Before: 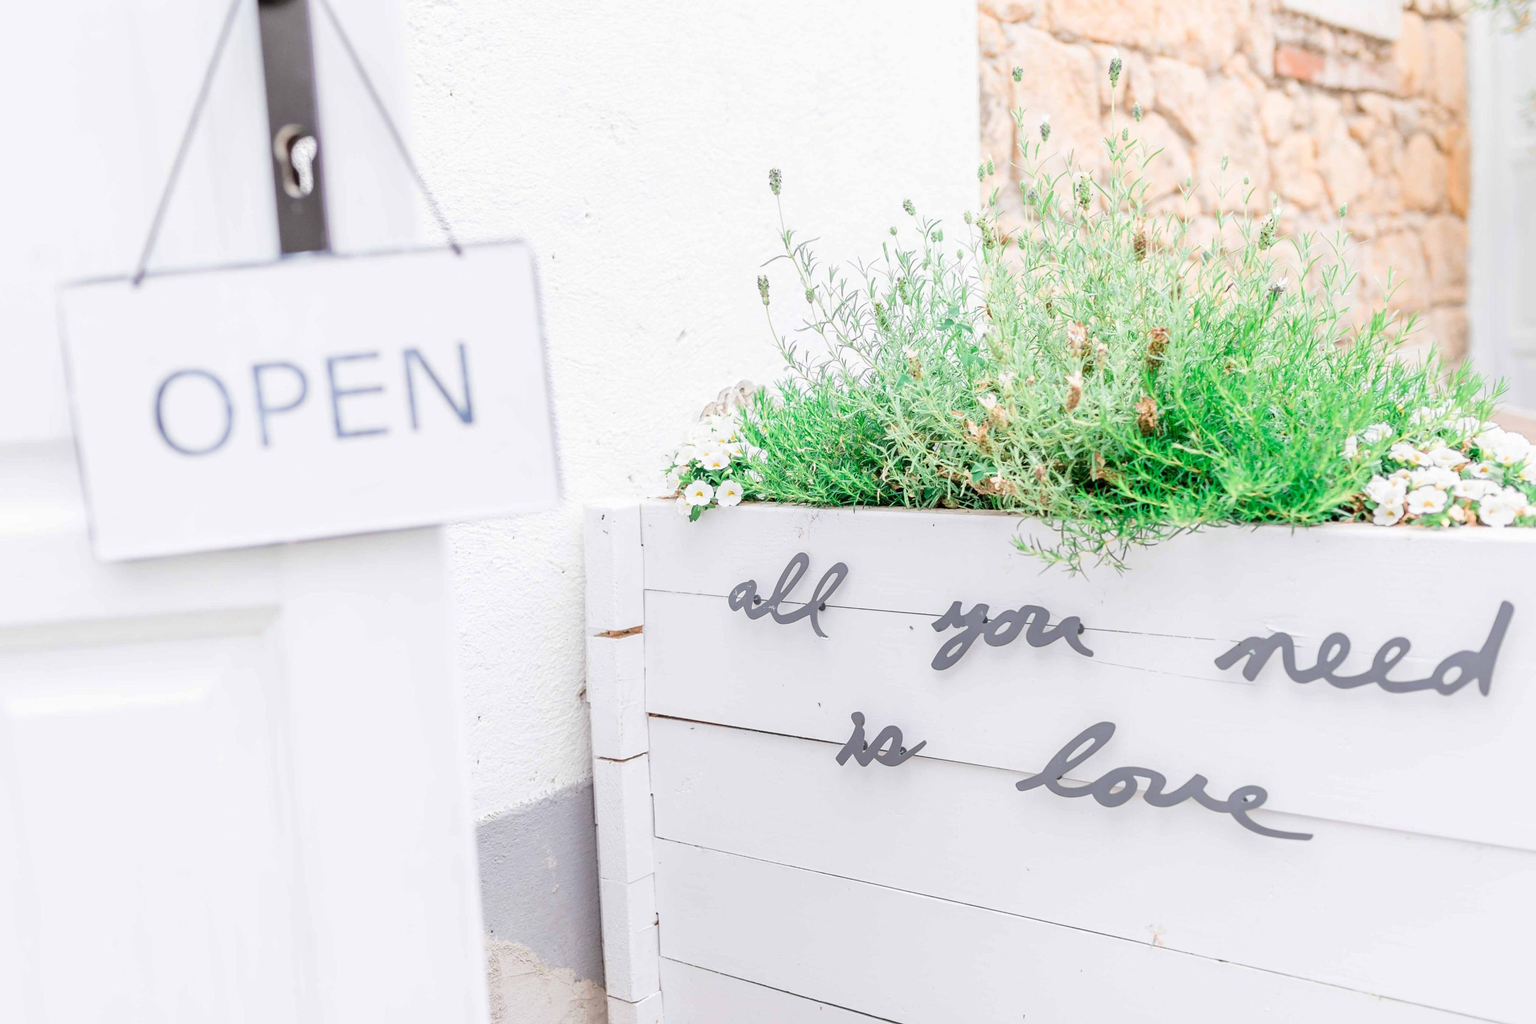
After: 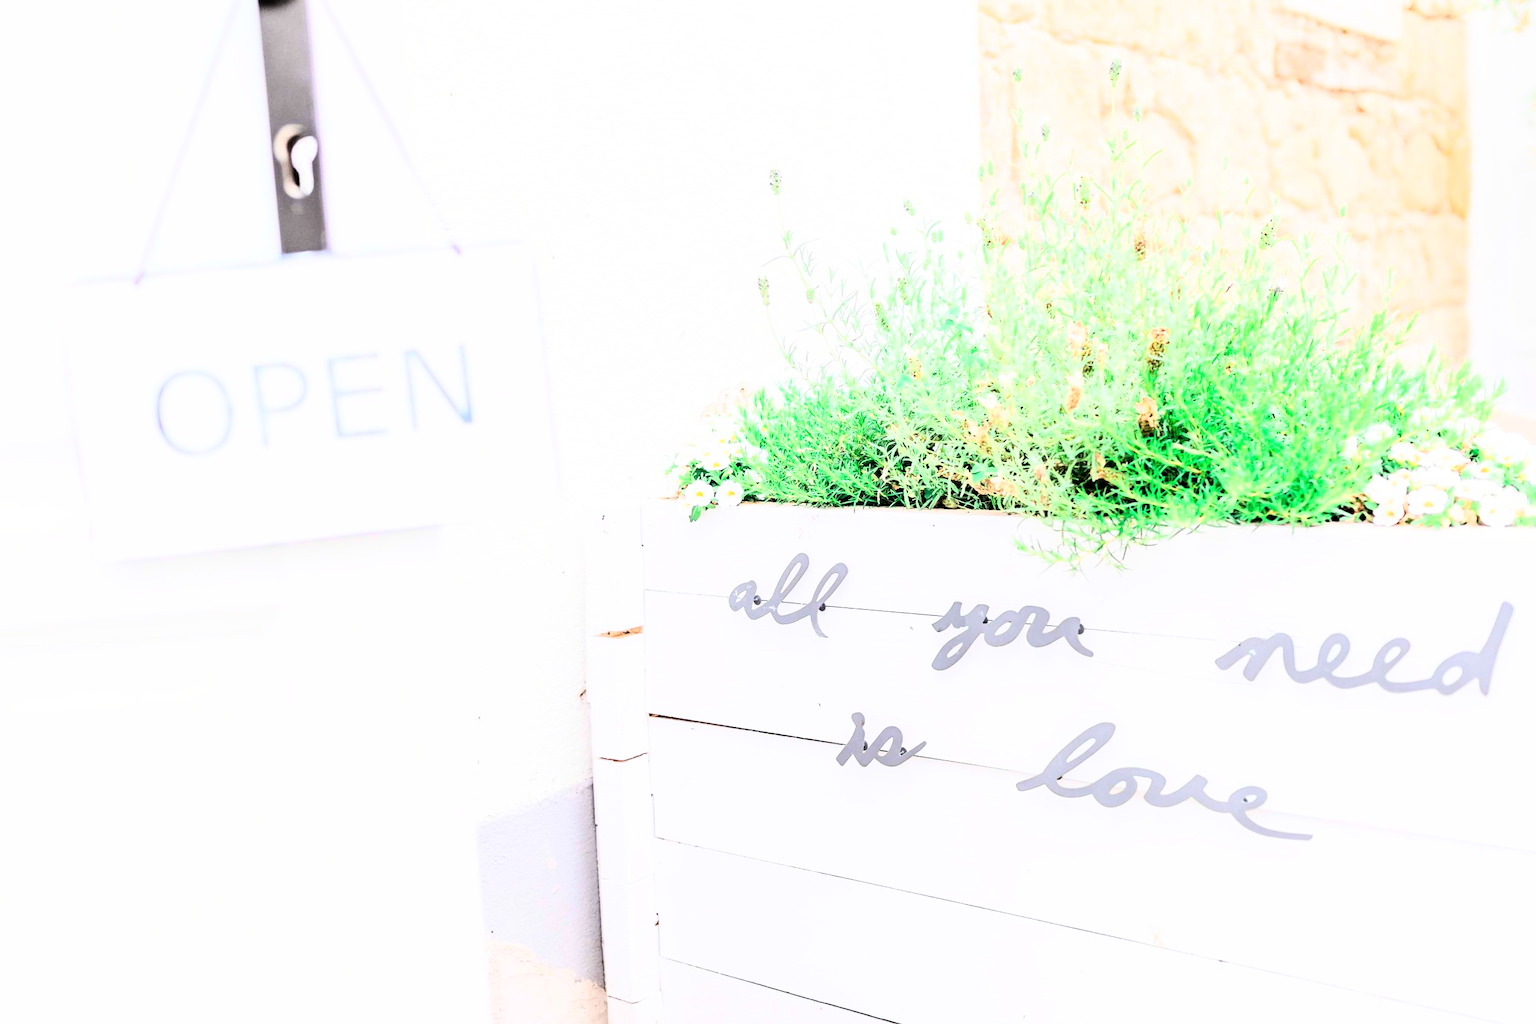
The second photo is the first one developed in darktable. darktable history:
white balance: emerald 1
rgb curve: curves: ch0 [(0, 0) (0.21, 0.15) (0.24, 0.21) (0.5, 0.75) (0.75, 0.96) (0.89, 0.99) (1, 1)]; ch1 [(0, 0.02) (0.21, 0.13) (0.25, 0.2) (0.5, 0.67) (0.75, 0.9) (0.89, 0.97) (1, 1)]; ch2 [(0, 0.02) (0.21, 0.13) (0.25, 0.2) (0.5, 0.67) (0.75, 0.9) (0.89, 0.97) (1, 1)], compensate middle gray true
